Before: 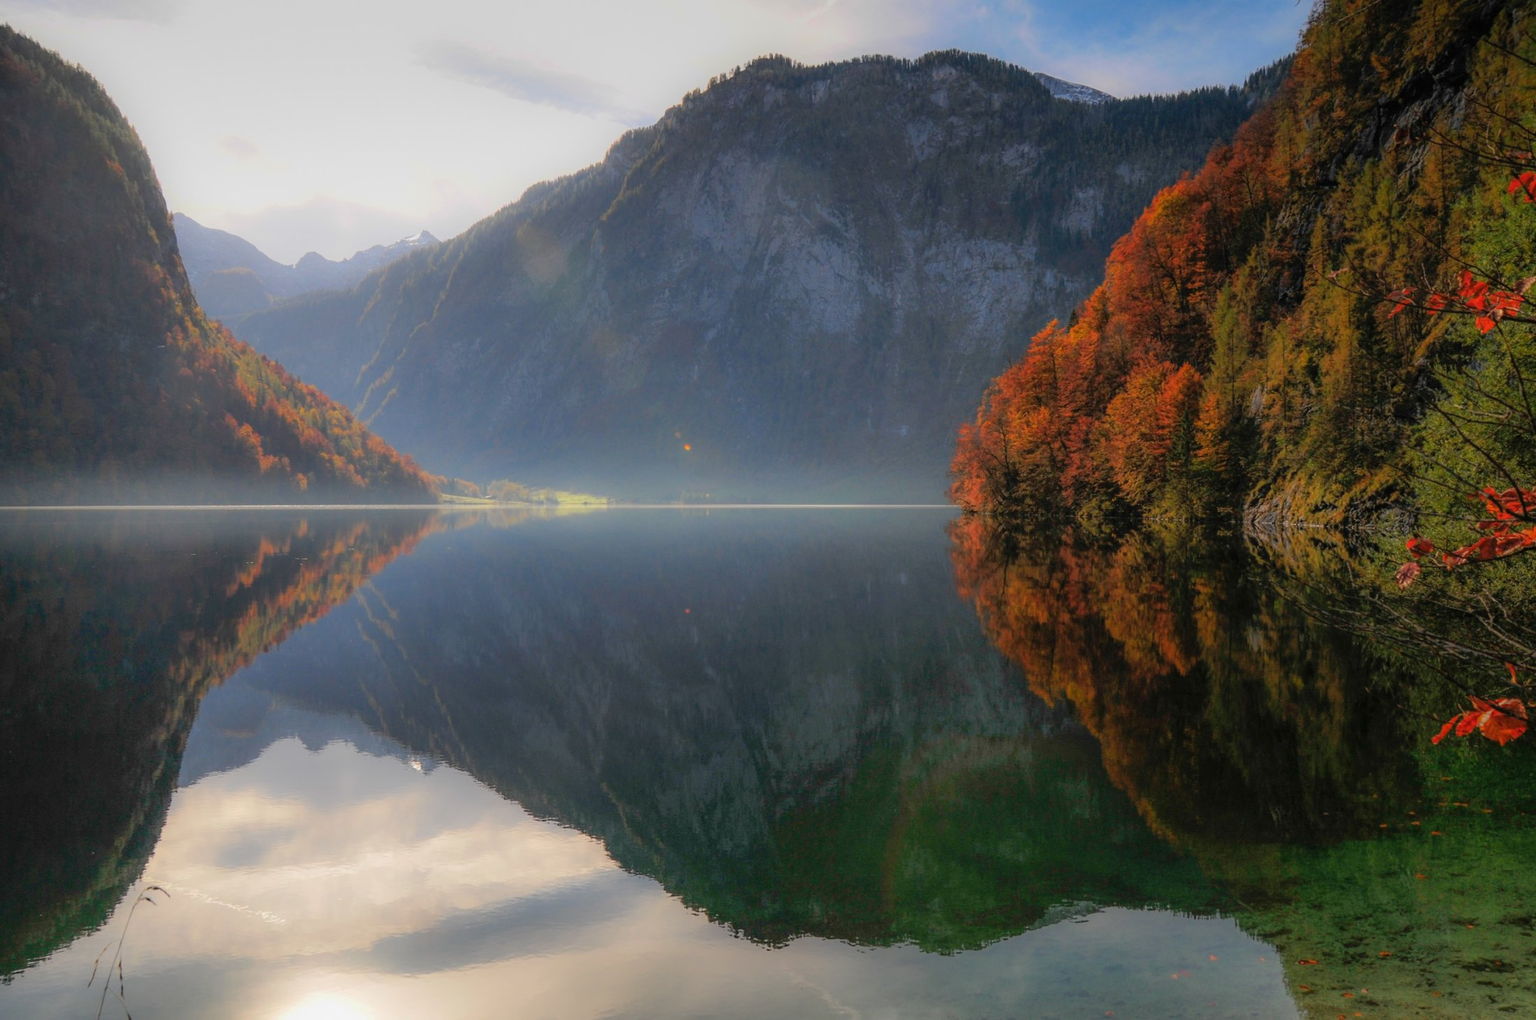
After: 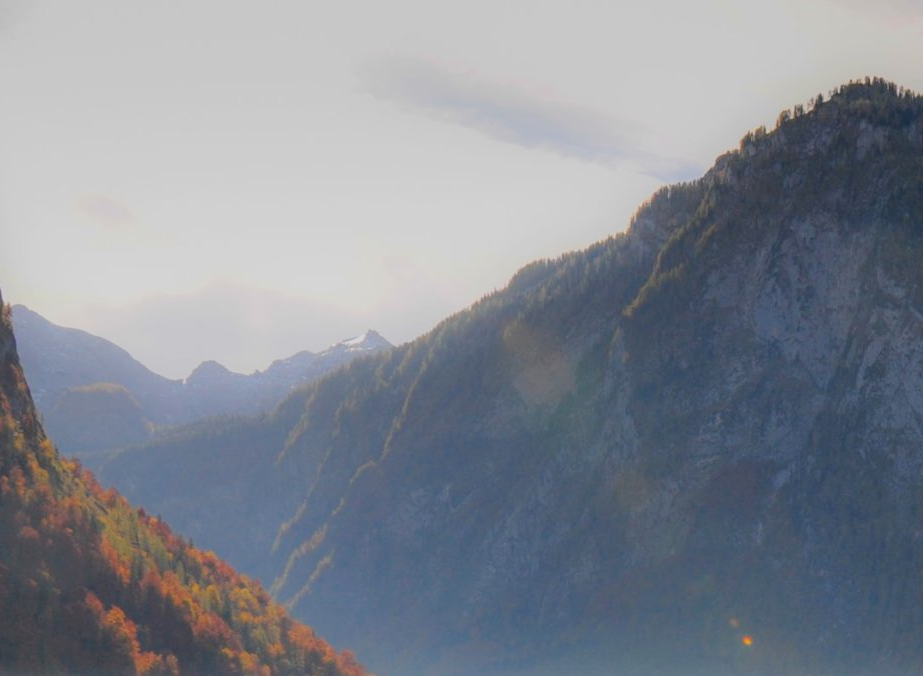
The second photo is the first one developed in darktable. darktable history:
crop and rotate: left 10.817%, top 0.062%, right 47.194%, bottom 53.626%
haze removal: compatibility mode true, adaptive false
filmic rgb: black relative exposure -14.19 EV, white relative exposure 3.39 EV, hardness 7.89, preserve chrominance max RGB
